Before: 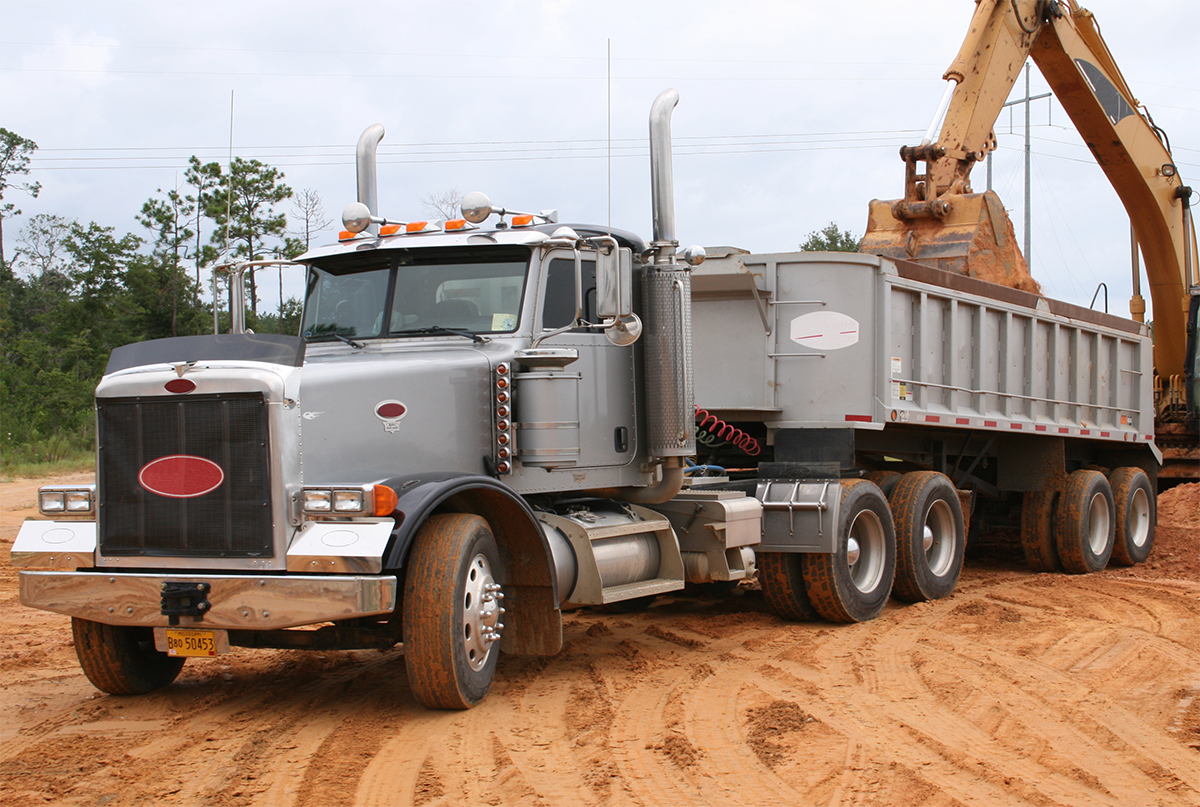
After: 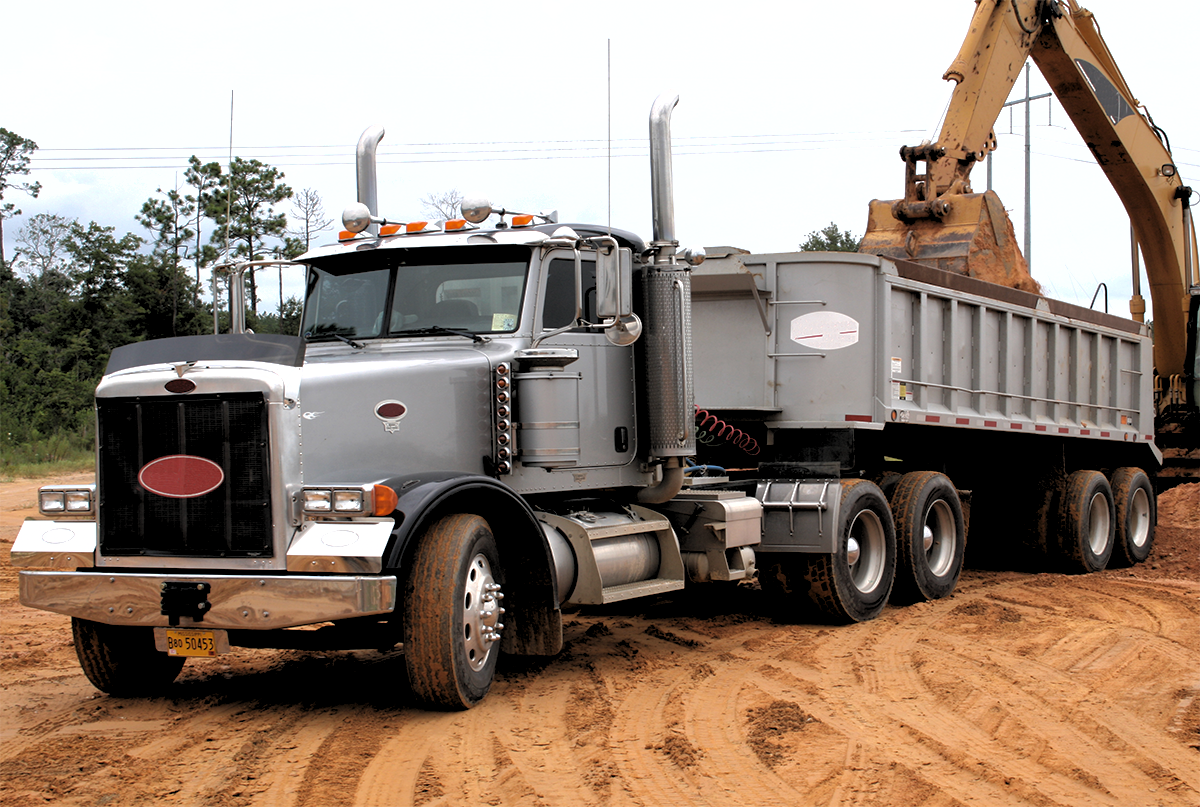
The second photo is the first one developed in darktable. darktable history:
shadows and highlights: on, module defaults
levels: levels [0.182, 0.542, 0.902]
